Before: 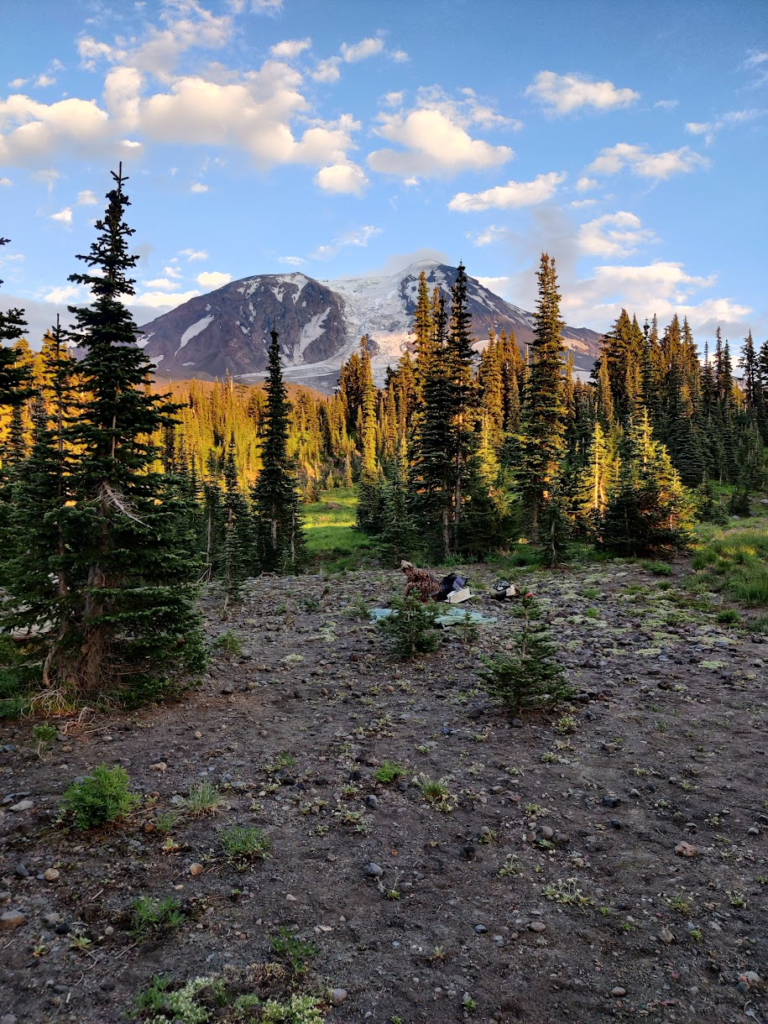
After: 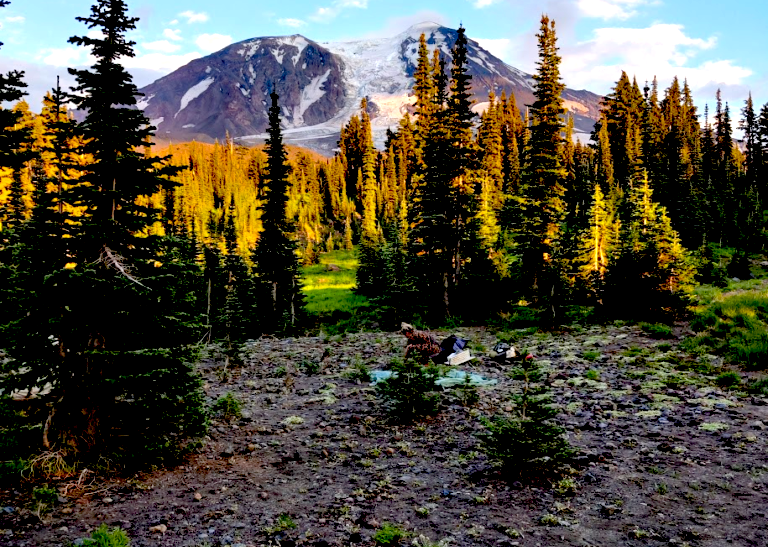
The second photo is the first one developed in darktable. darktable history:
color correction: highlights b* -0.012
crop and rotate: top 23.32%, bottom 23.214%
exposure: black level correction 0.039, exposure 0.499 EV, compensate highlight preservation false
color balance rgb: perceptual saturation grading › global saturation 12.011%, global vibrance 20%
